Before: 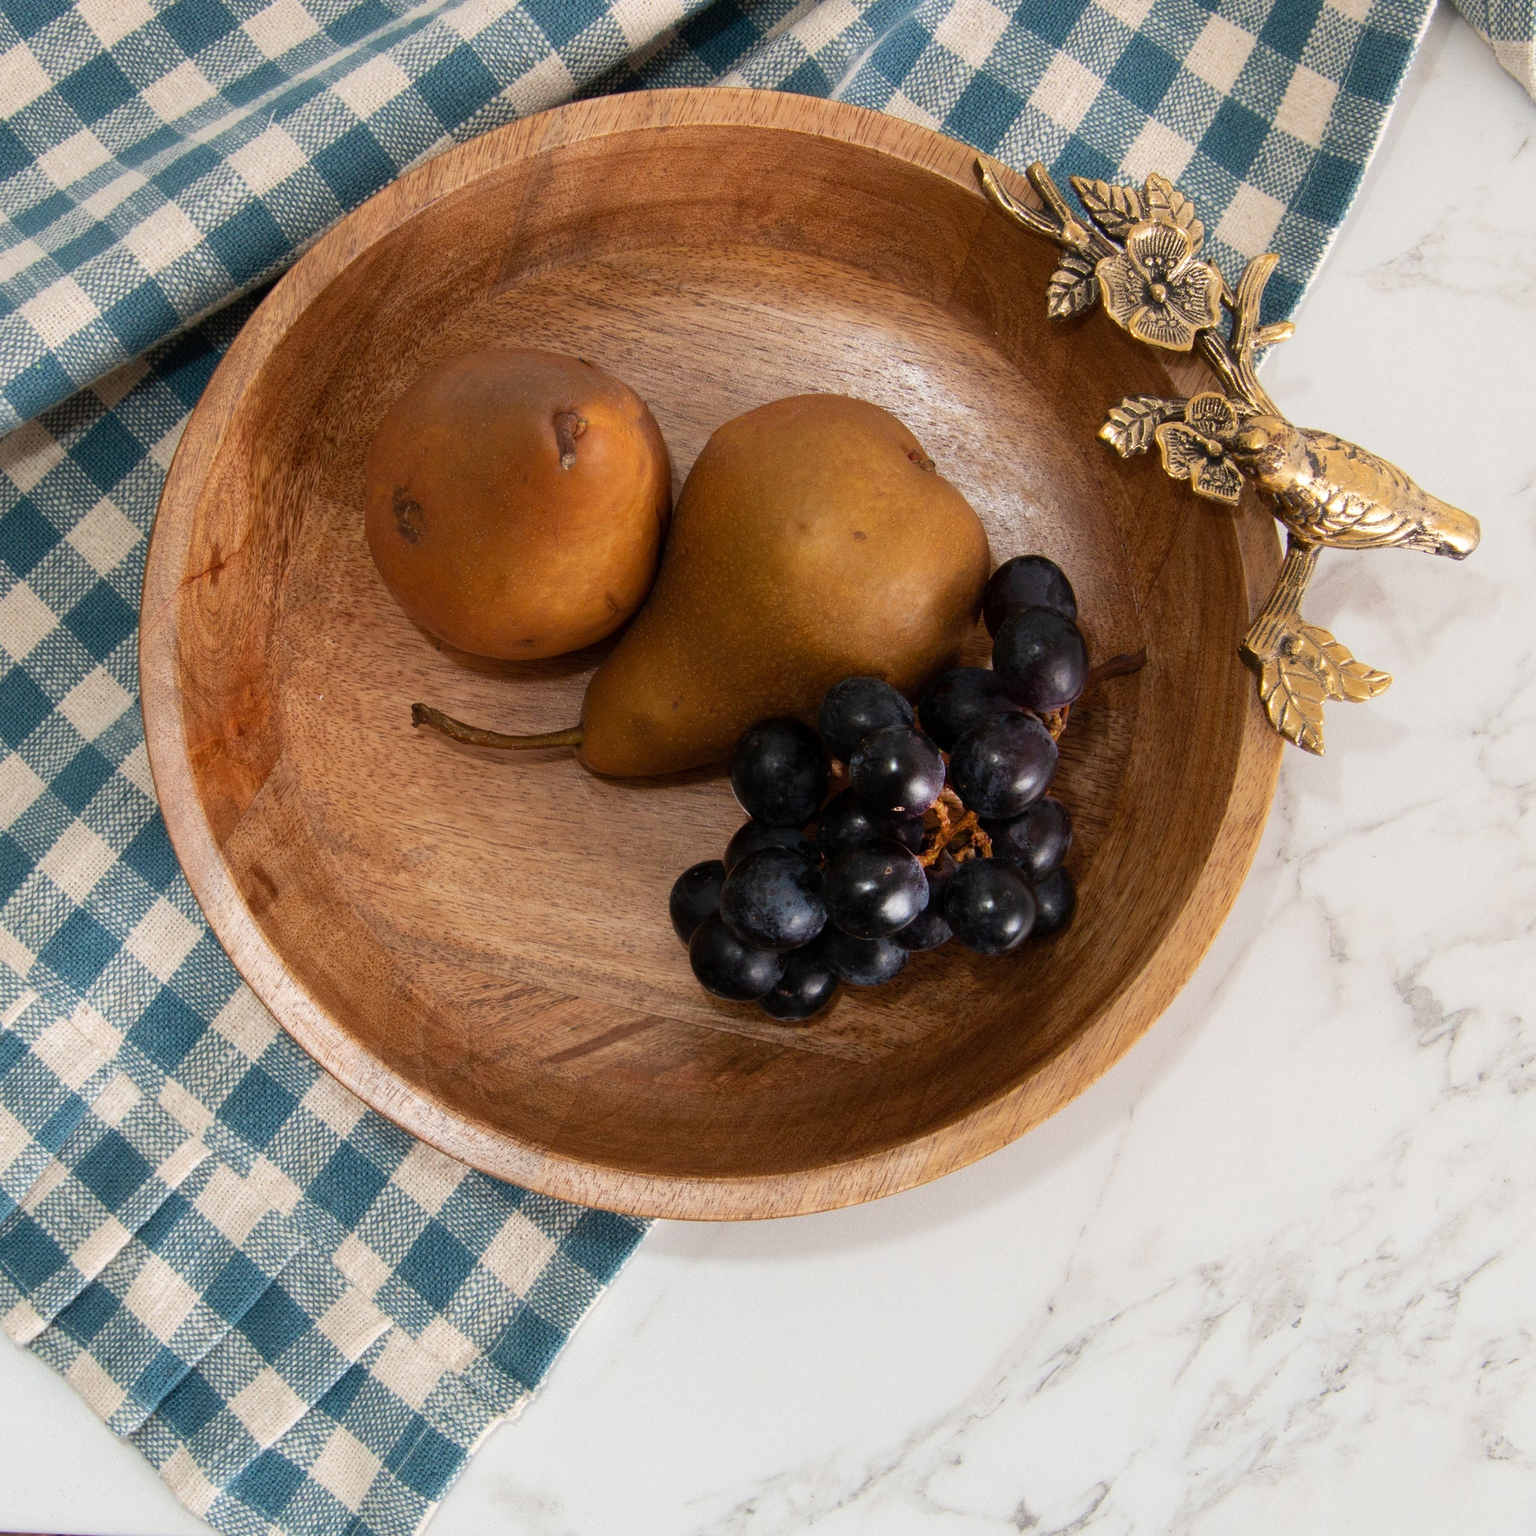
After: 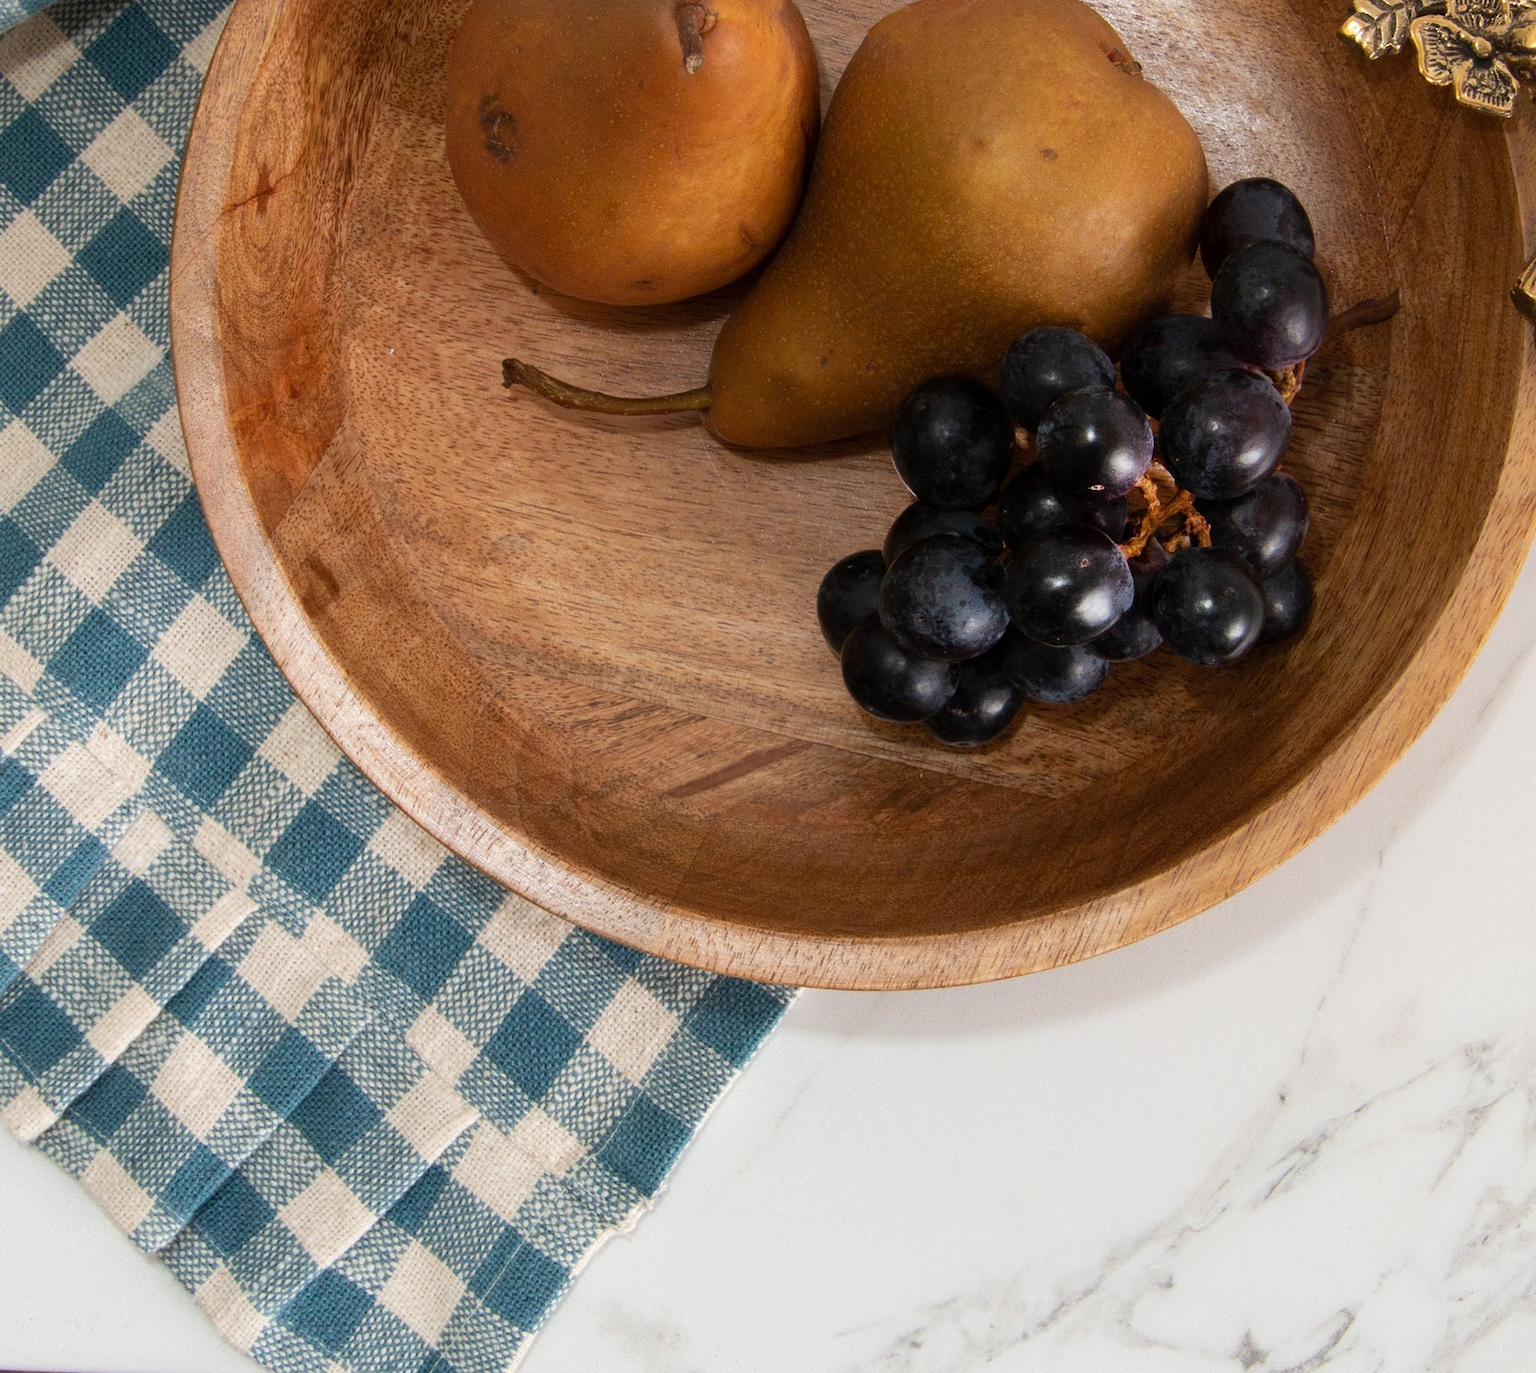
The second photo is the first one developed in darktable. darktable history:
crop: top 26.695%, right 18.049%
